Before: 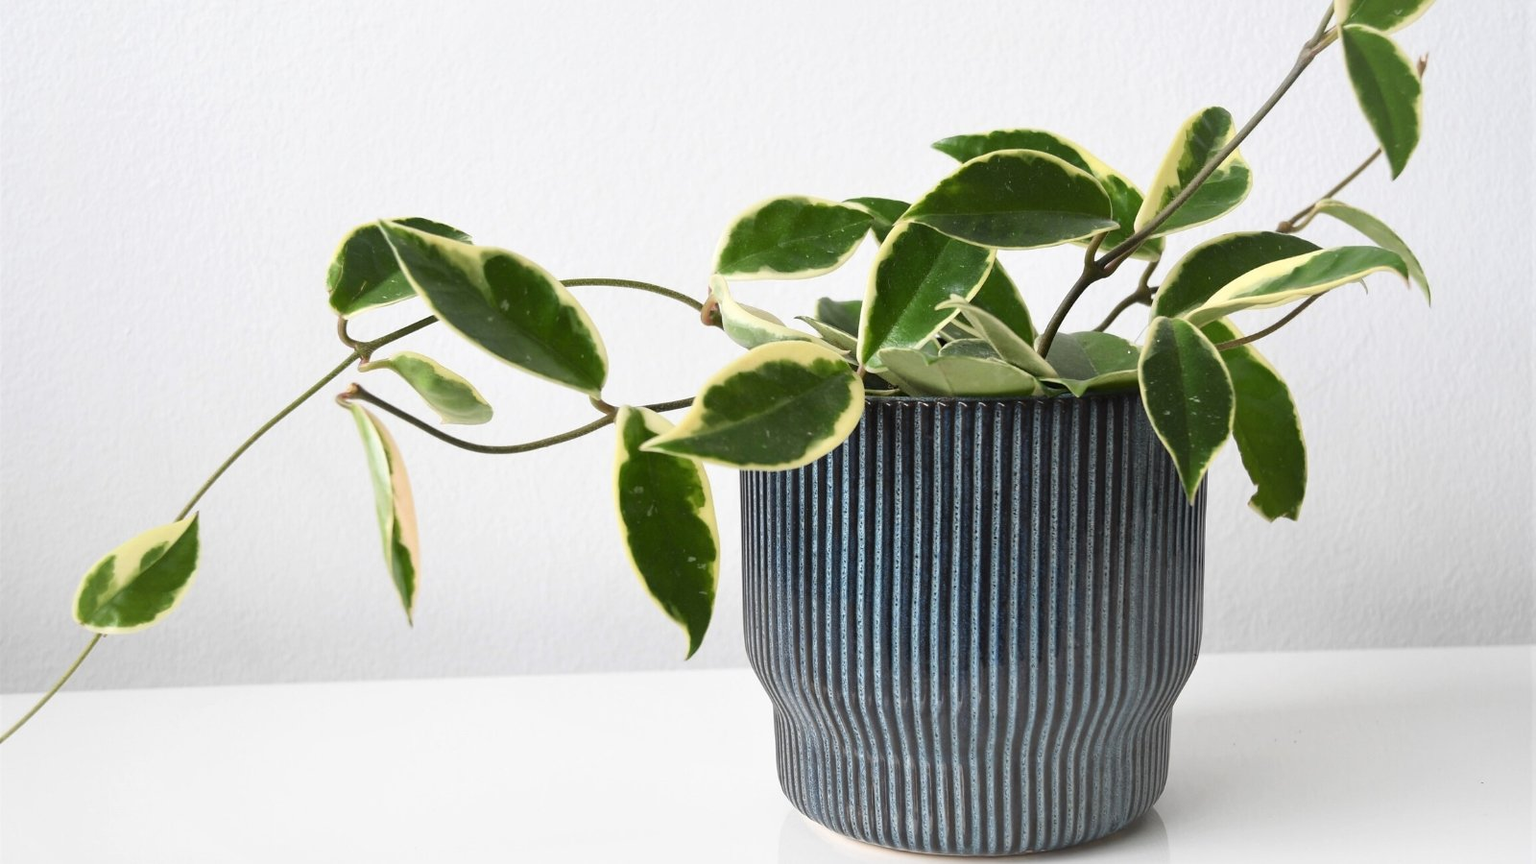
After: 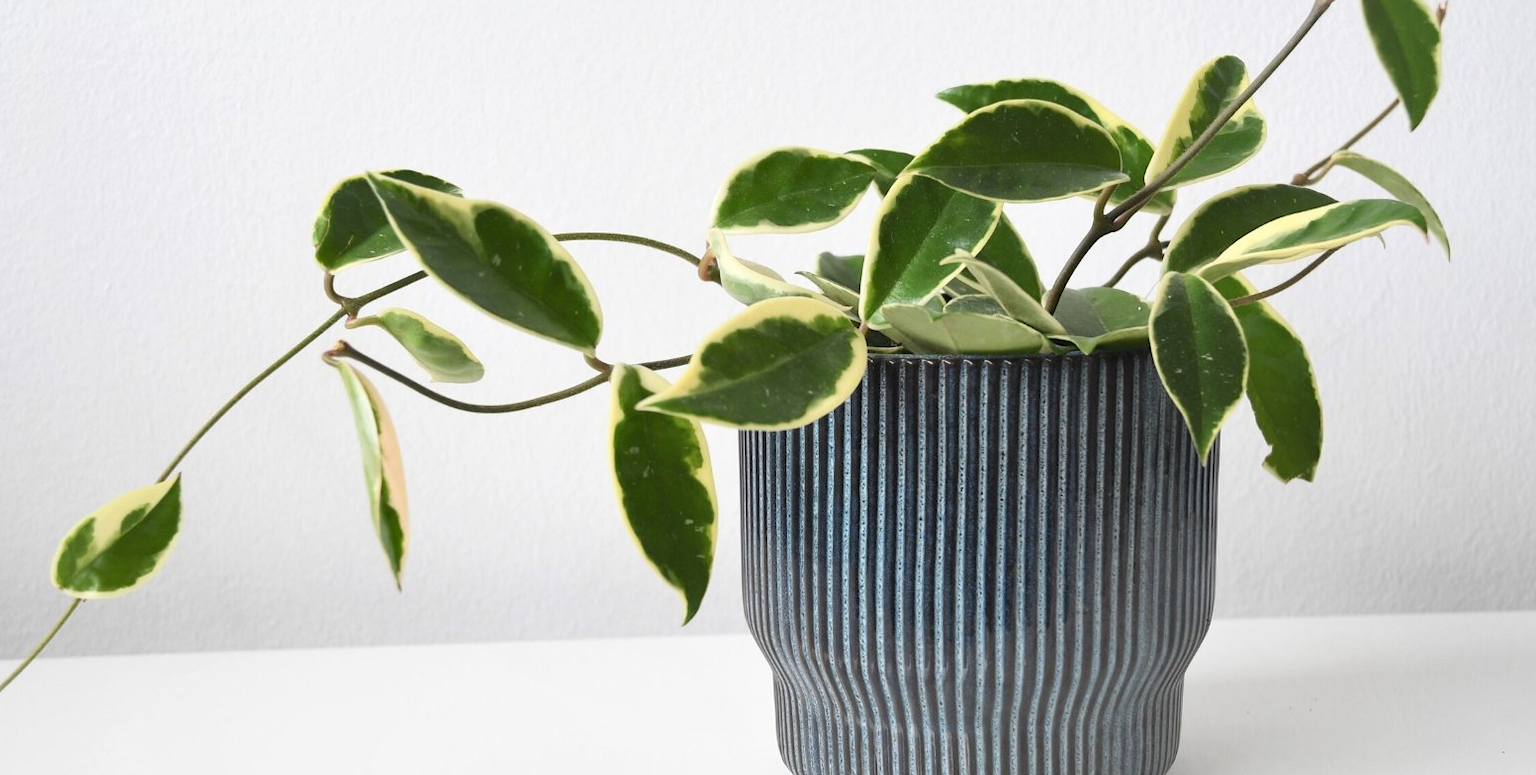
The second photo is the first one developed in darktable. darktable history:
shadows and highlights: shadows 37.27, highlights -28.18, soften with gaussian
contrast brightness saturation: contrast 0.05, brightness 0.06, saturation 0.01
crop: left 1.507%, top 6.147%, right 1.379%, bottom 6.637%
